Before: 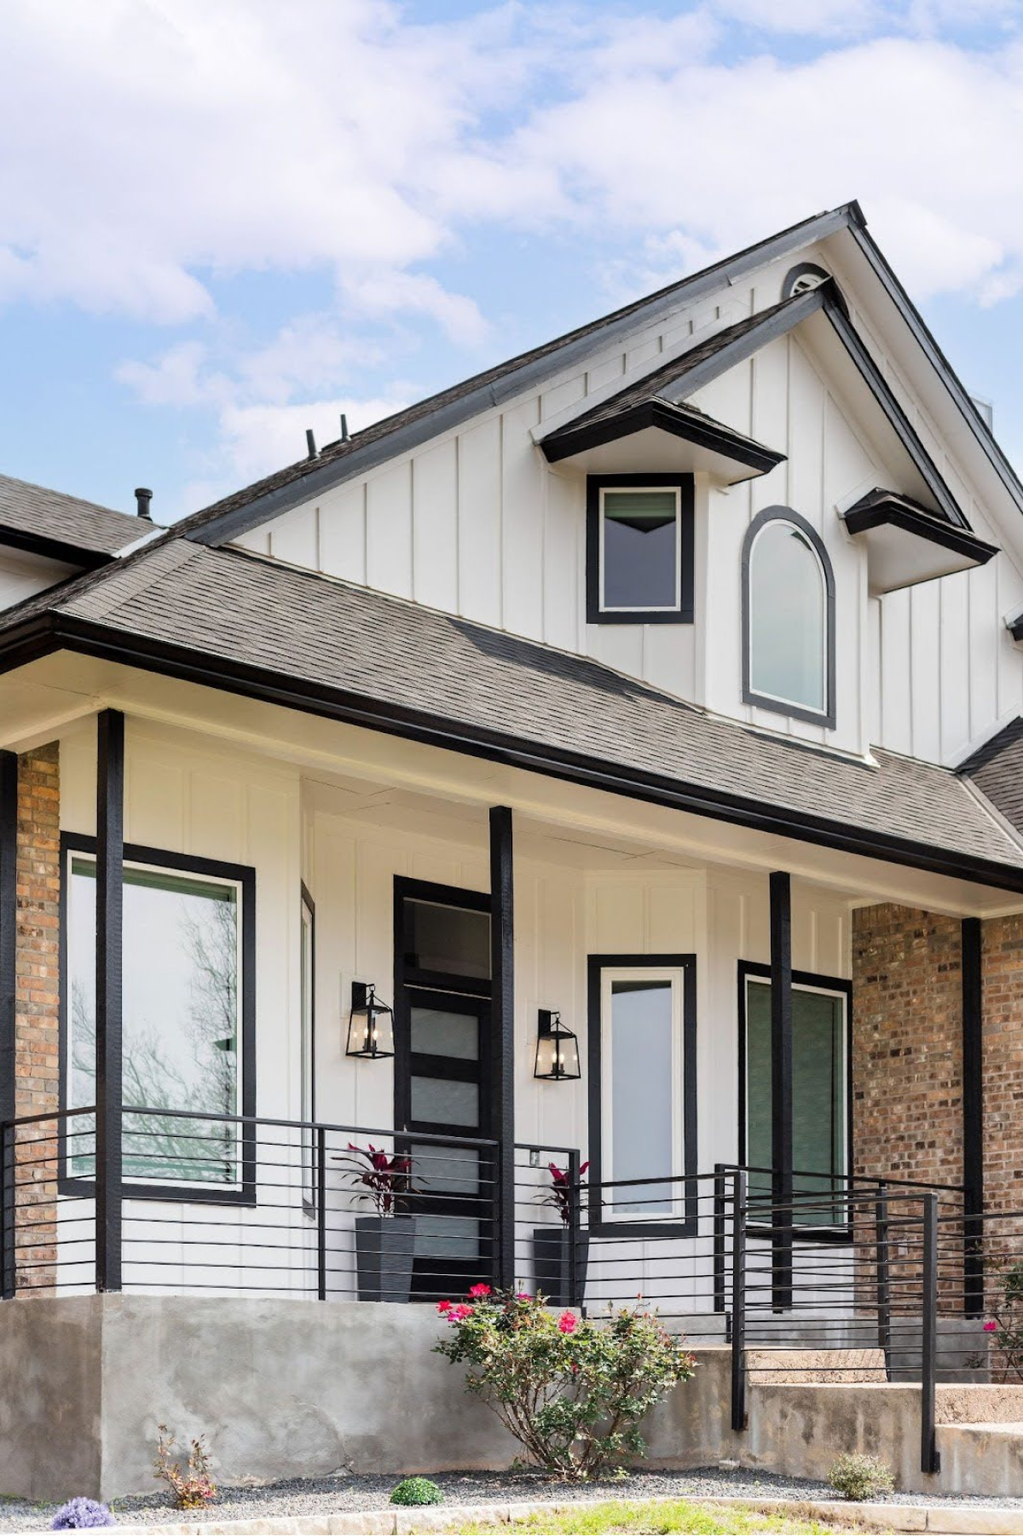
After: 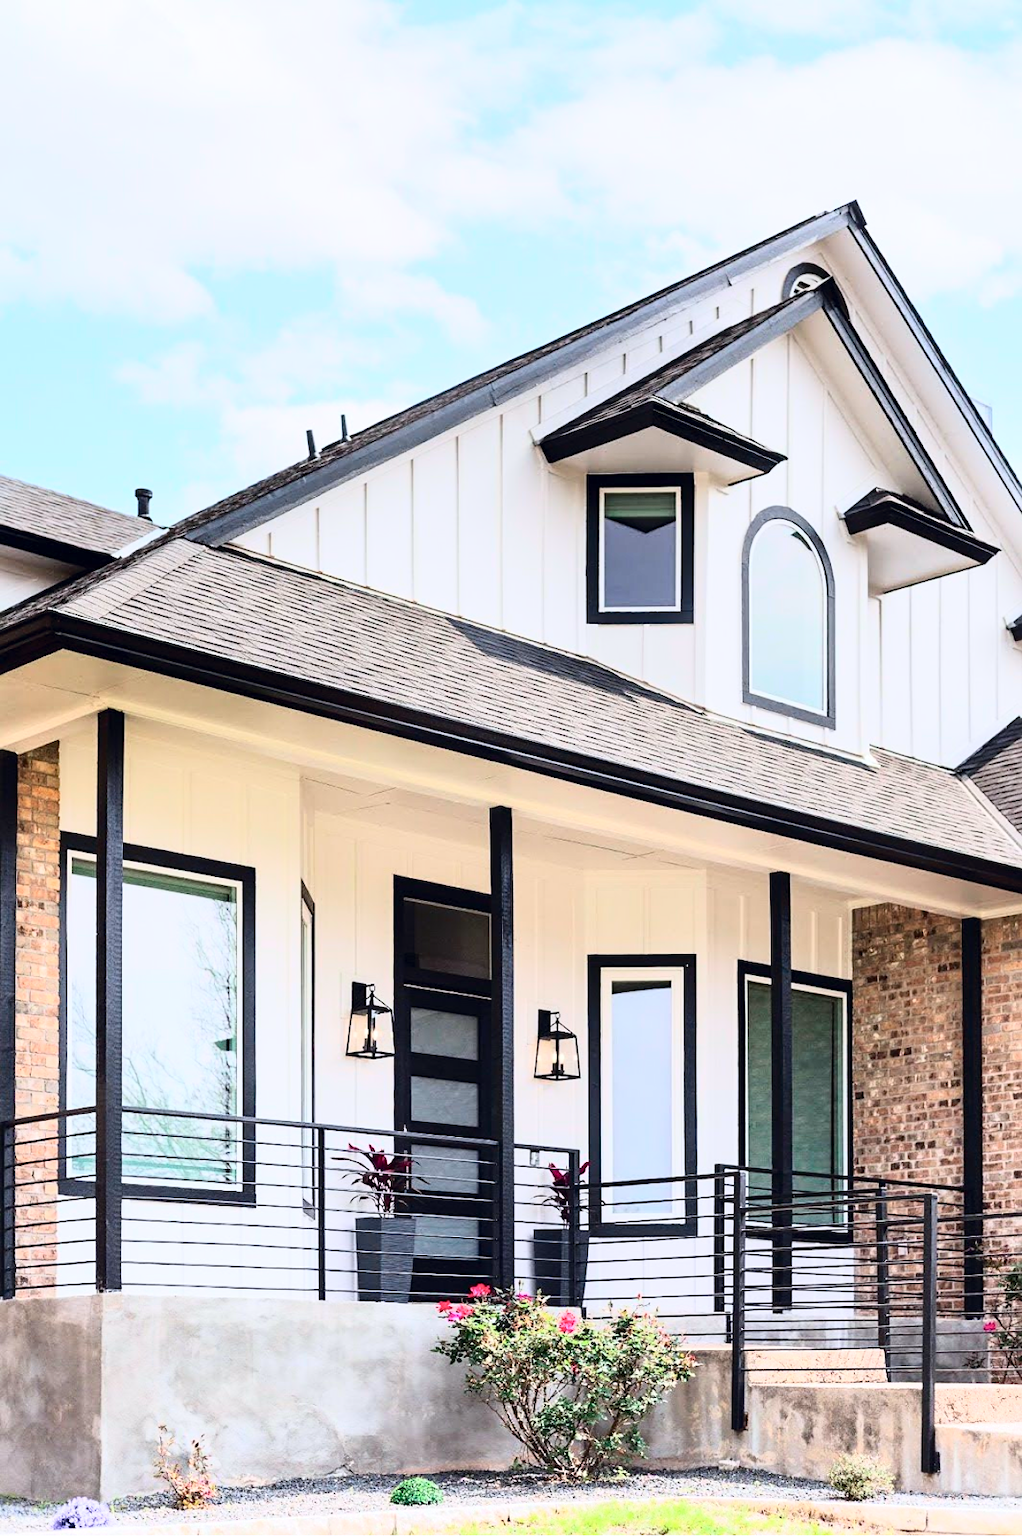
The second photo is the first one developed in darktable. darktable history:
tone curve: curves: ch0 [(0, 0) (0.236, 0.124) (0.373, 0.304) (0.542, 0.593) (0.737, 0.873) (1, 1)]; ch1 [(0, 0) (0.399, 0.328) (0.488, 0.484) (0.598, 0.624) (1, 1)]; ch2 [(0, 0) (0.448, 0.405) (0.523, 0.511) (0.592, 0.59) (1, 1)], color space Lab, independent channels, preserve colors none
sharpen: amount 0.211
contrast brightness saturation: brightness 0.153
